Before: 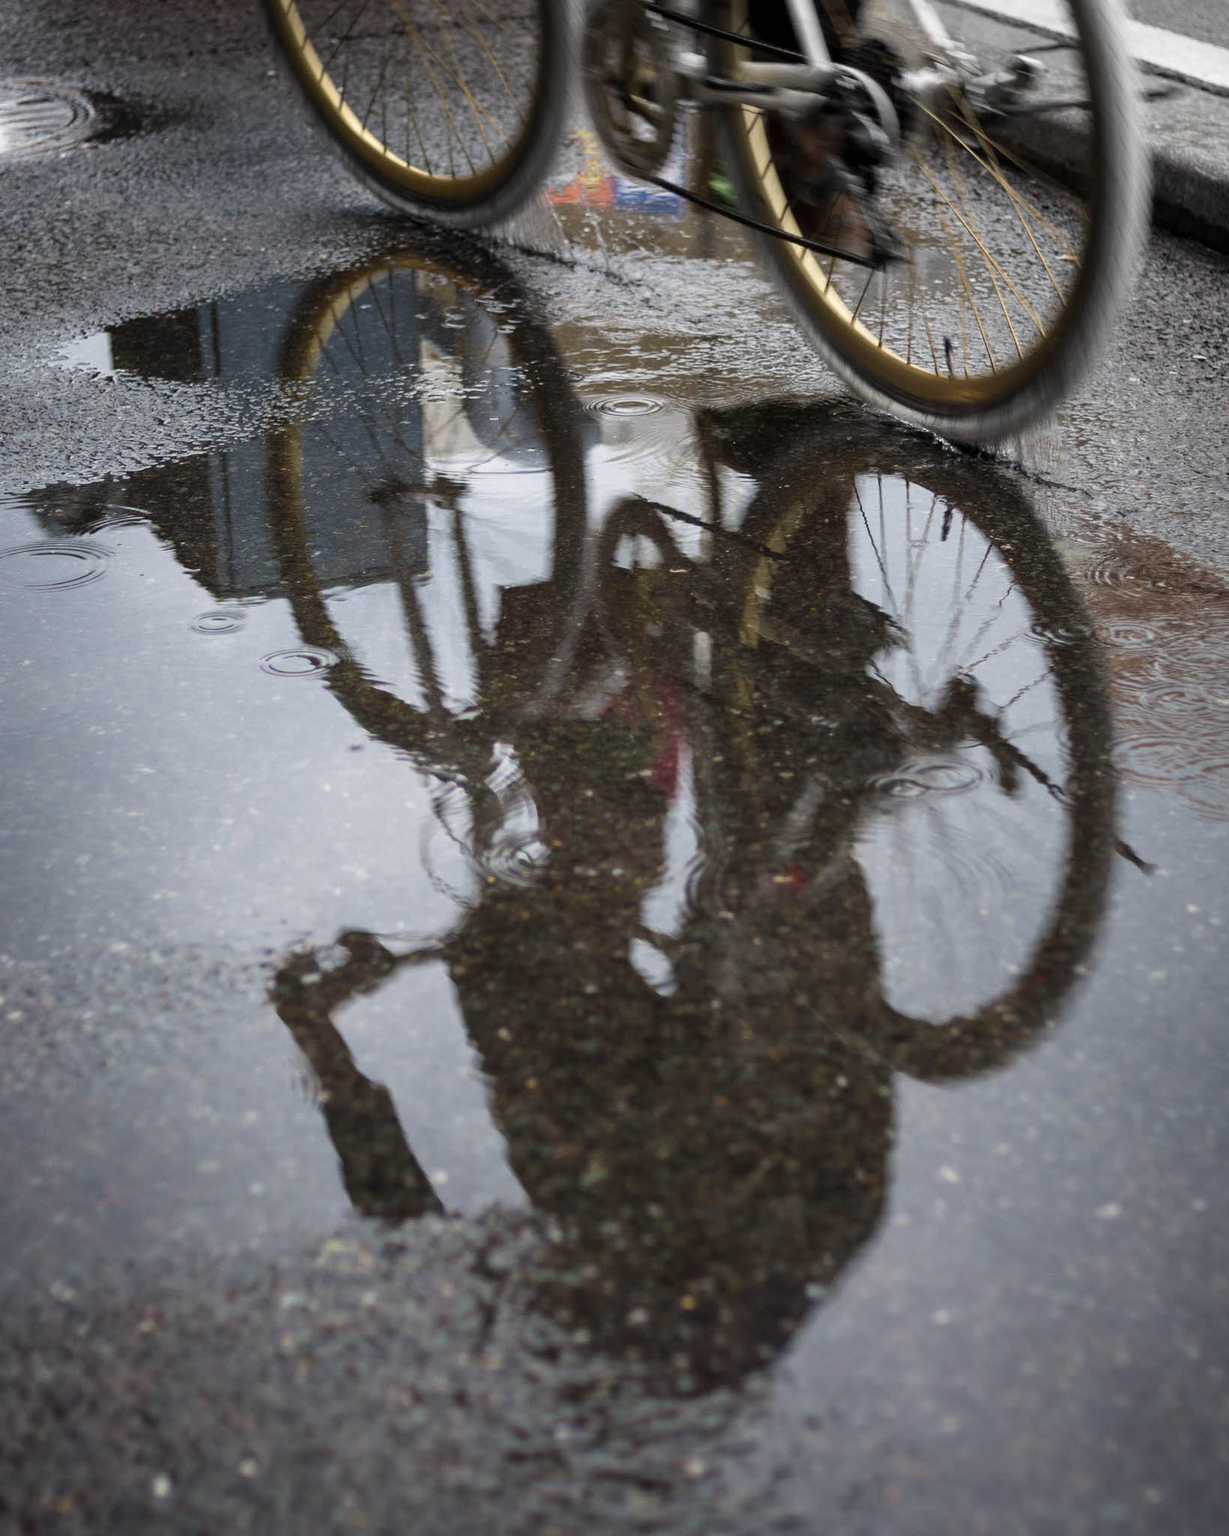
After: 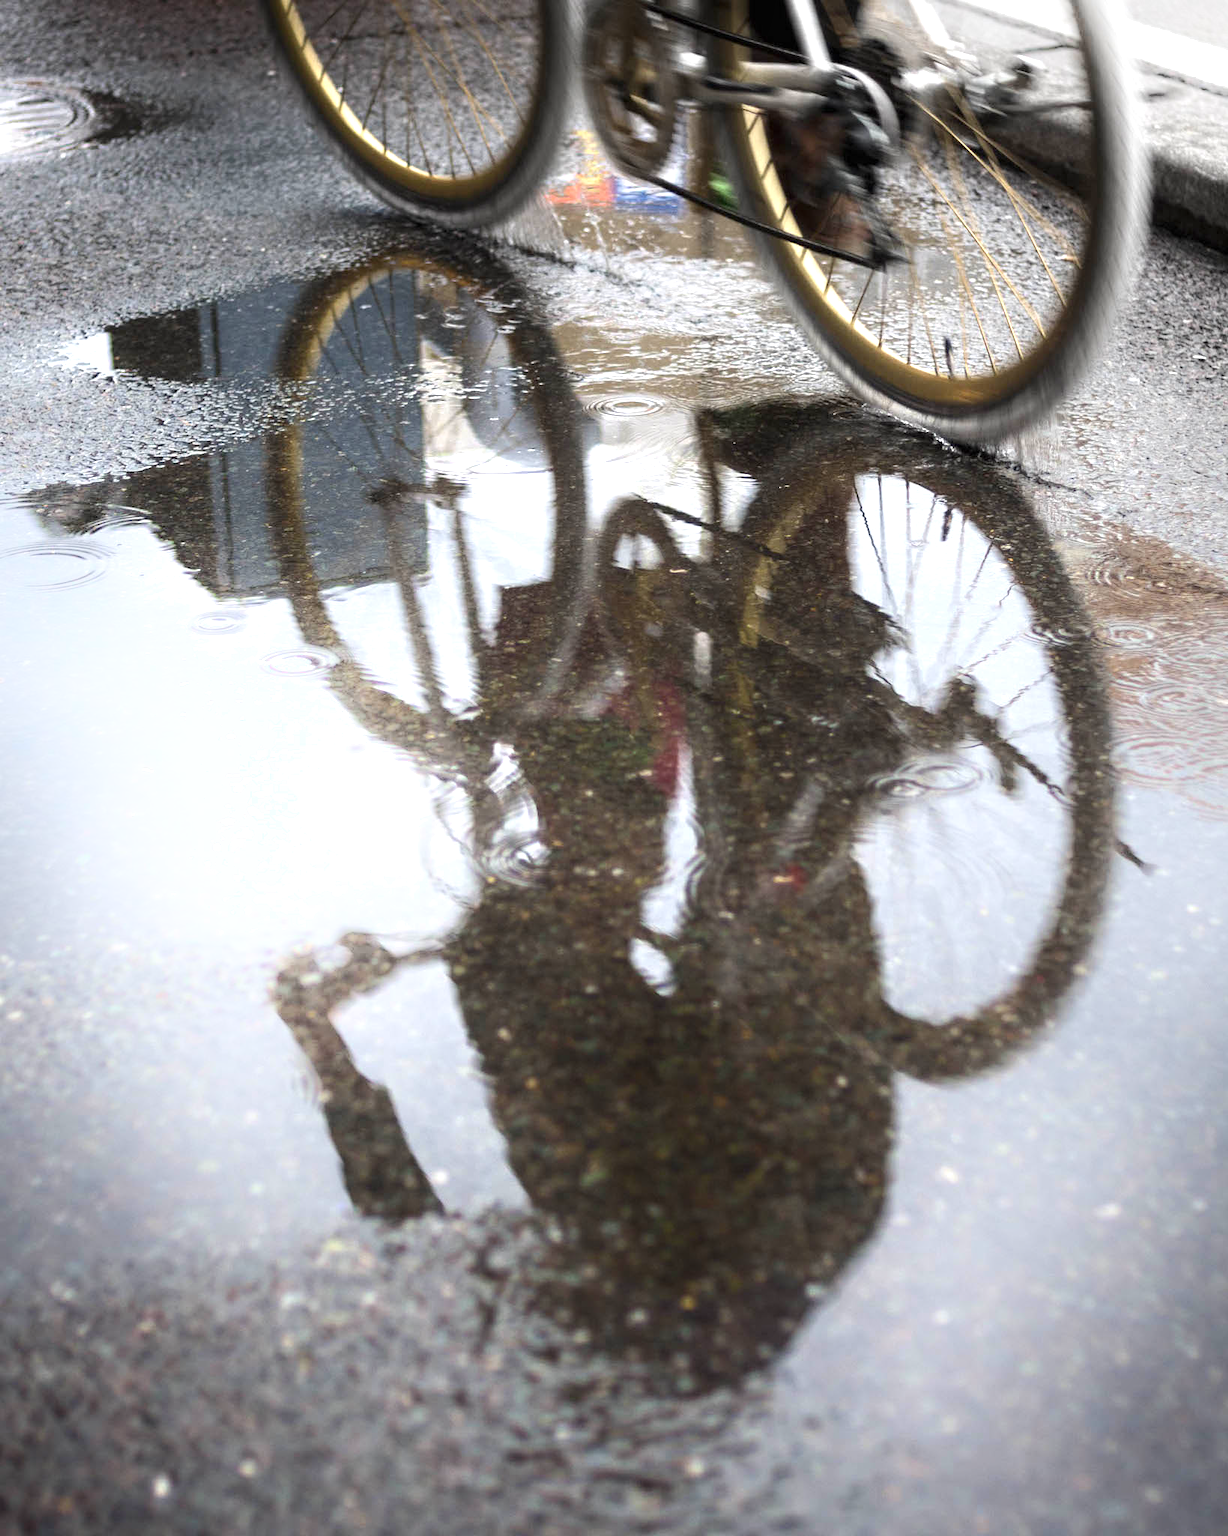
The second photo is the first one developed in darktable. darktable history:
shadows and highlights: shadows -90, highlights 90, soften with gaussian
exposure: black level correction 0, exposure 1 EV, compensate exposure bias true, compensate highlight preservation false
